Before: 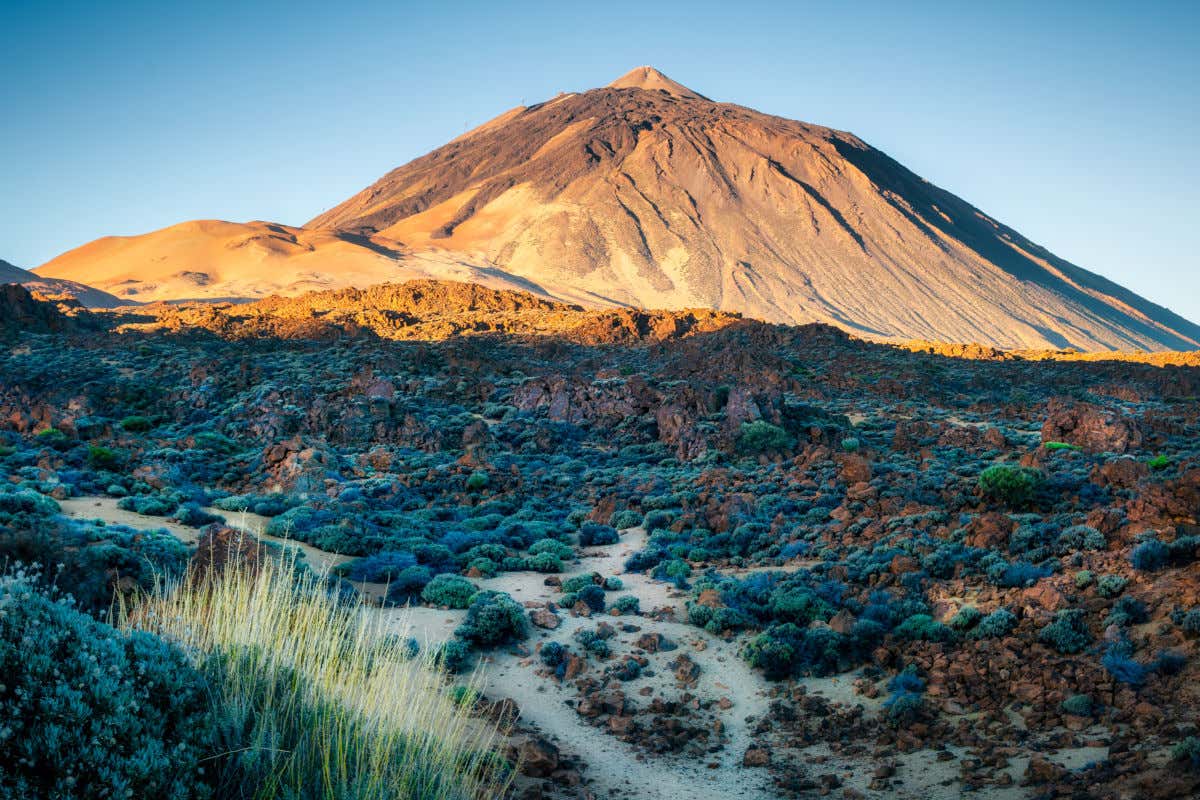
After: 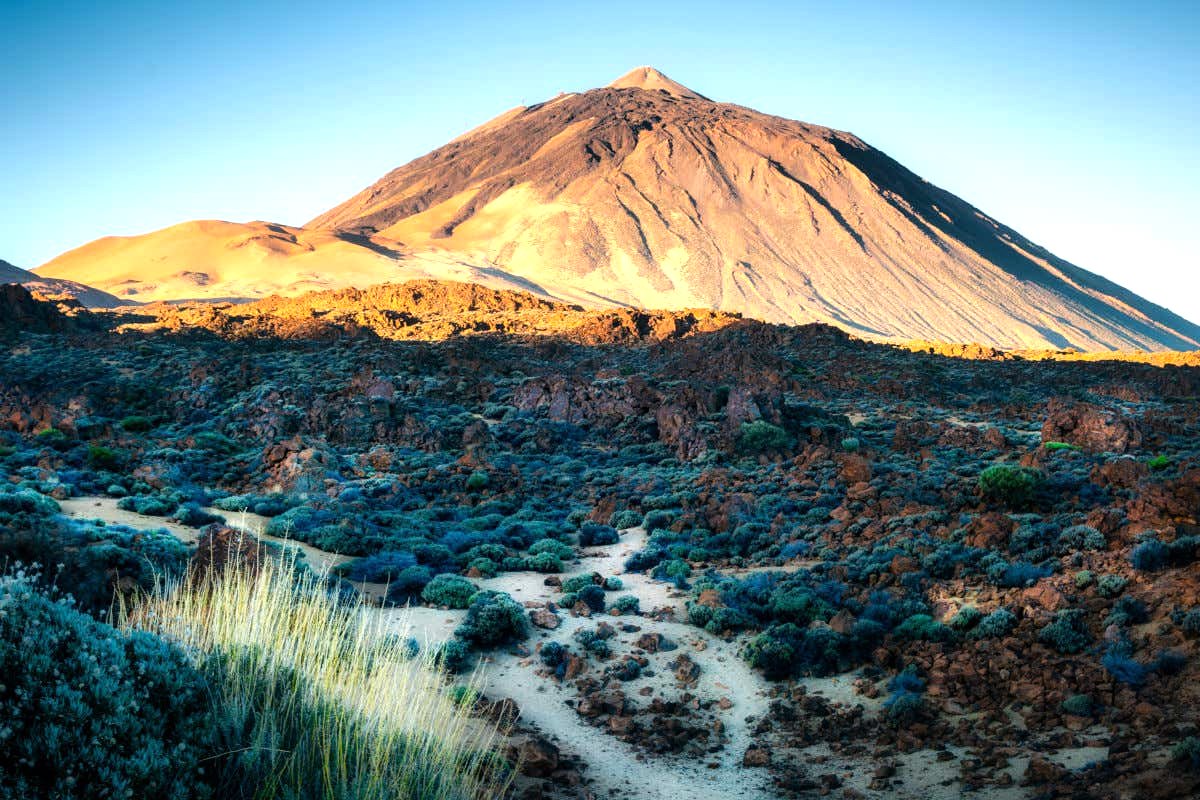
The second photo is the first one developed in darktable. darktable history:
tone equalizer: -8 EV -0.728 EV, -7 EV -0.707 EV, -6 EV -0.625 EV, -5 EV -0.409 EV, -3 EV 0.367 EV, -2 EV 0.6 EV, -1 EV 0.688 EV, +0 EV 0.778 EV, smoothing diameter 2.12%, edges refinement/feathering 19.14, mask exposure compensation -1.57 EV, filter diffusion 5
